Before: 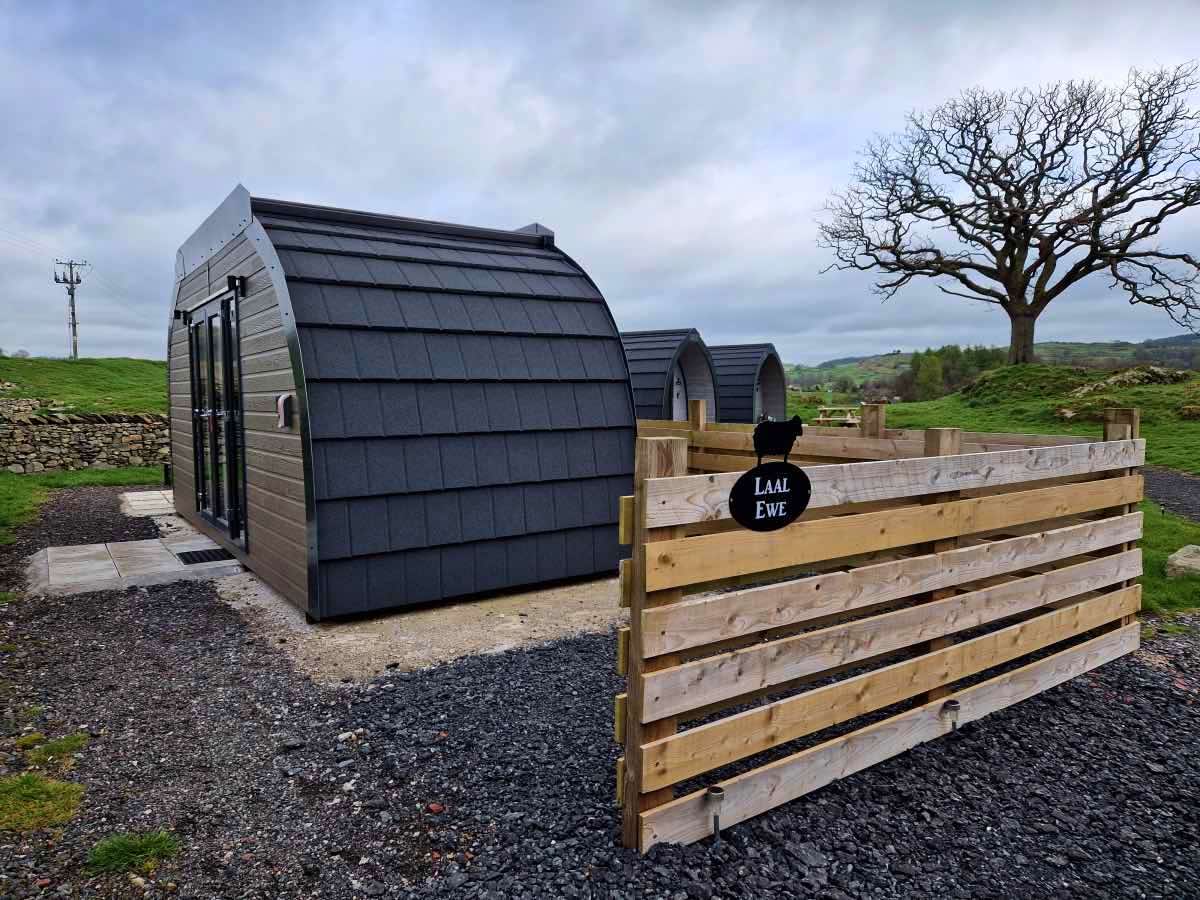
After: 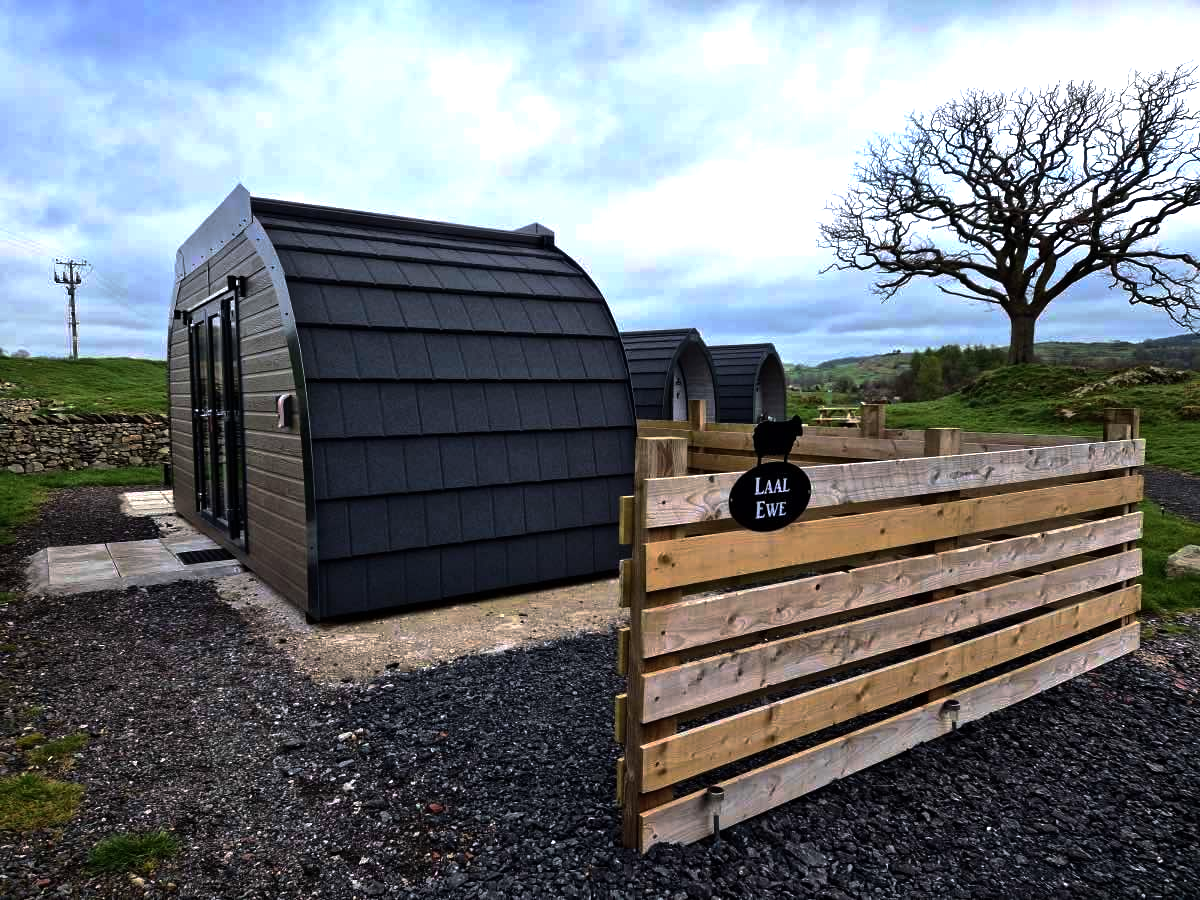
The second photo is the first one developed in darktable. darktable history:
tone equalizer: -8 EV -0.75 EV, -7 EV -0.7 EV, -6 EV -0.6 EV, -5 EV -0.4 EV, -3 EV 0.4 EV, -2 EV 0.6 EV, -1 EV 0.7 EV, +0 EV 0.75 EV, edges refinement/feathering 500, mask exposure compensation -1.57 EV, preserve details no
base curve: curves: ch0 [(0, 0) (0.595, 0.418) (1, 1)], preserve colors none
